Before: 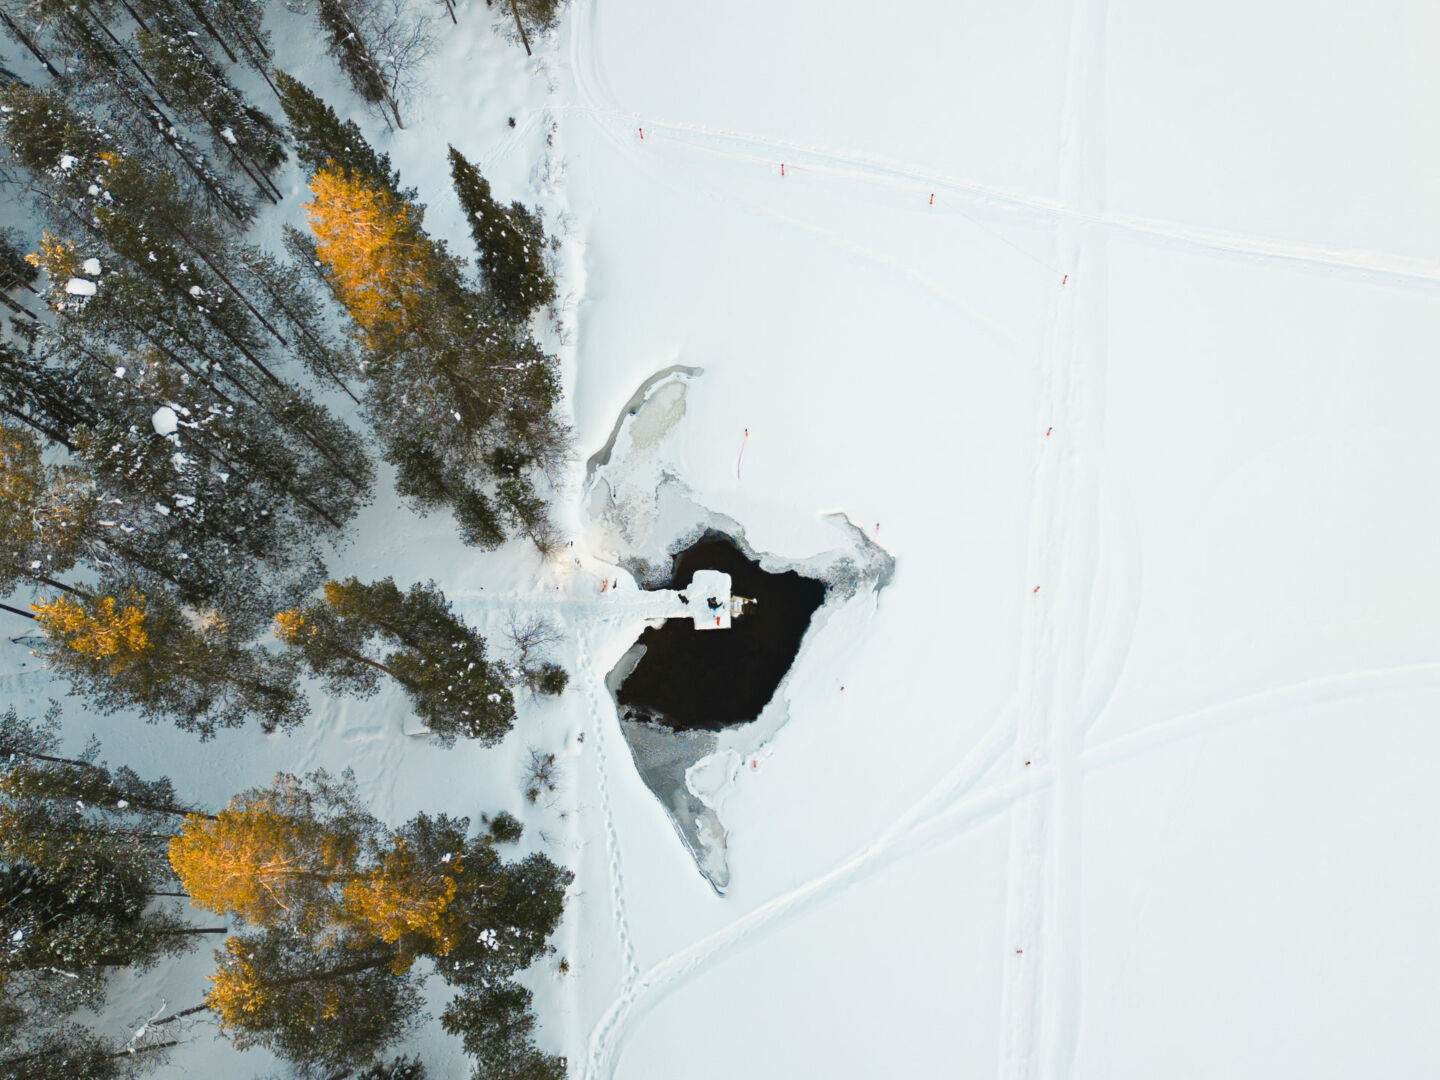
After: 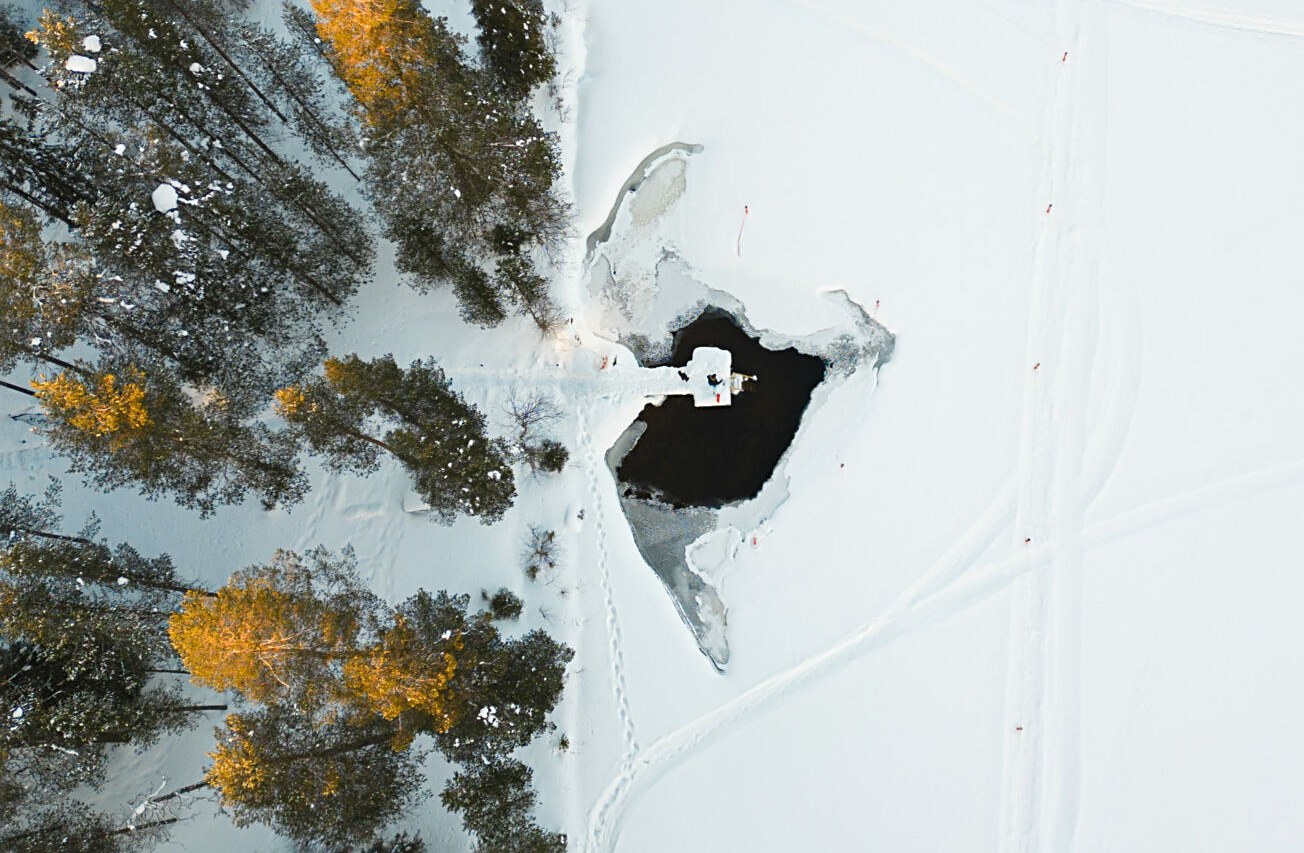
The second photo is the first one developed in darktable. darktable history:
color calibration: illuminant same as pipeline (D50), adaptation XYZ, x 0.346, y 0.358, temperature 5010.06 K
crop: top 20.678%, right 9.38%, bottom 0.311%
sharpen: radius 2.488, amount 0.336
